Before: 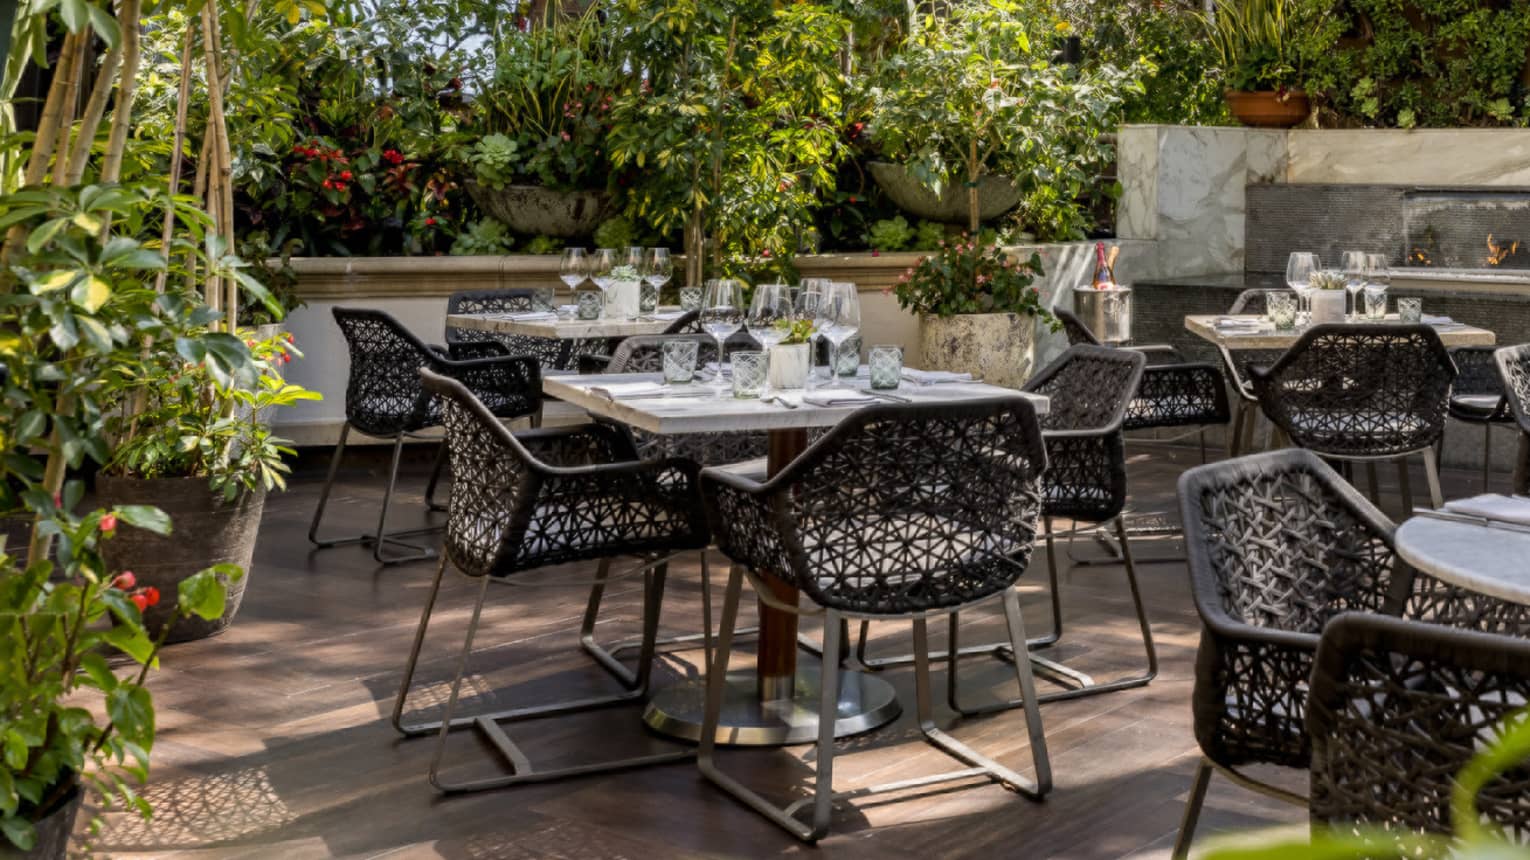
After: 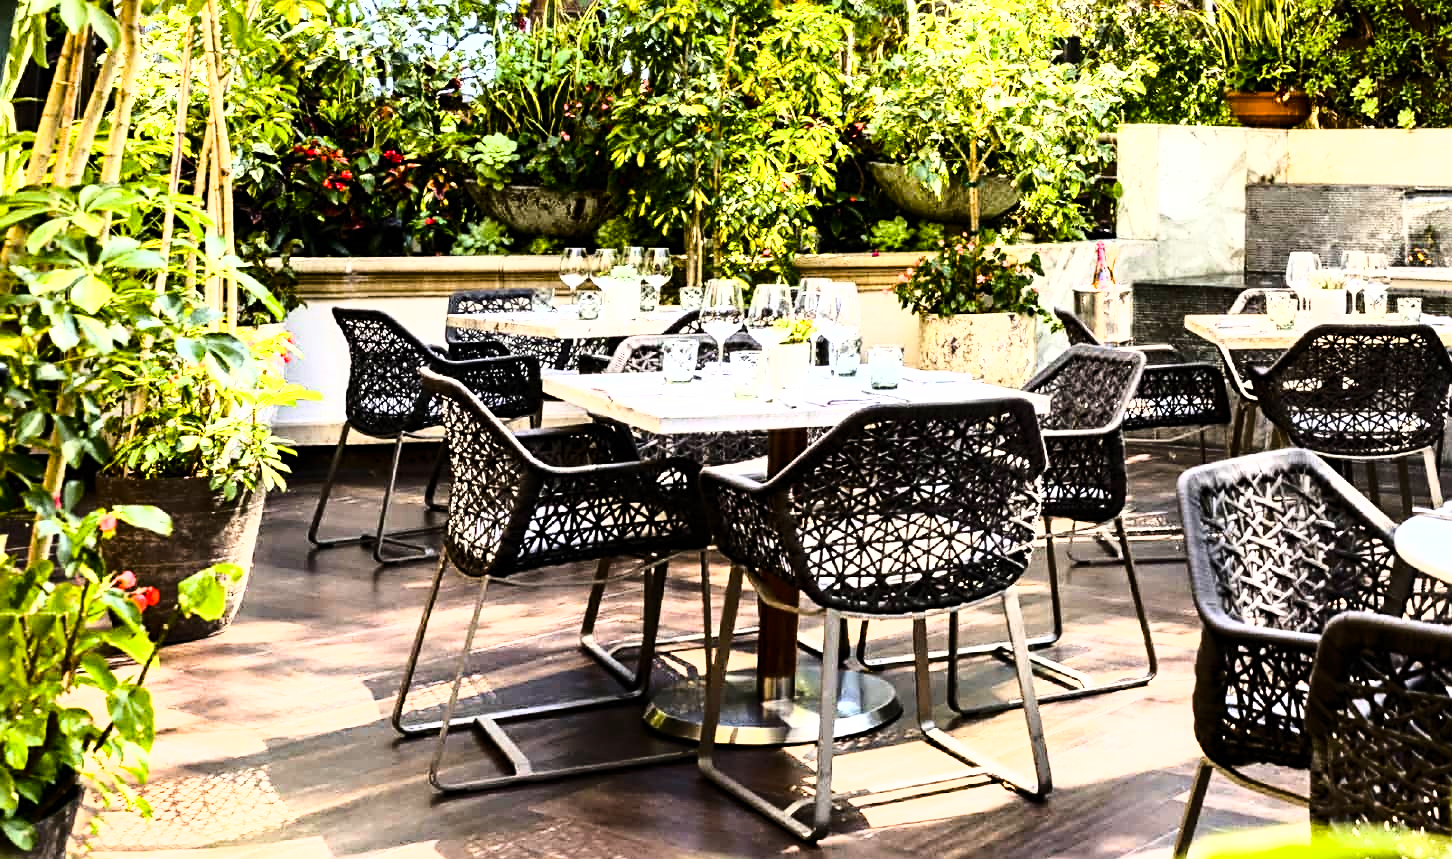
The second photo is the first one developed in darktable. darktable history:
crop and rotate: left 0%, right 5.094%
shadows and highlights: radius 127.66, shadows 30.52, highlights -31.1, low approximation 0.01, soften with gaussian
sharpen: on, module defaults
base curve: curves: ch0 [(0, 0) (0.028, 0.03) (0.105, 0.232) (0.387, 0.748) (0.754, 0.968) (1, 1)]
contrast brightness saturation: contrast 0.097, brightness 0.025, saturation 0.021
tone equalizer: -8 EV -0.437 EV, -7 EV -0.361 EV, -6 EV -0.316 EV, -5 EV -0.219 EV, -3 EV 0.224 EV, -2 EV 0.31 EV, -1 EV 0.377 EV, +0 EV 0.444 EV
color balance rgb: highlights gain › luminance 14.813%, linear chroma grading › shadows -1.804%, linear chroma grading › highlights -14.808%, linear chroma grading › global chroma -9.561%, linear chroma grading › mid-tones -9.593%, perceptual saturation grading › global saturation 20%, perceptual saturation grading › highlights -25.101%, perceptual saturation grading › shadows 49.581%, perceptual brilliance grading › highlights 47.492%, perceptual brilliance grading › mid-tones 21.206%, perceptual brilliance grading › shadows -6.528%, global vibrance 20%
